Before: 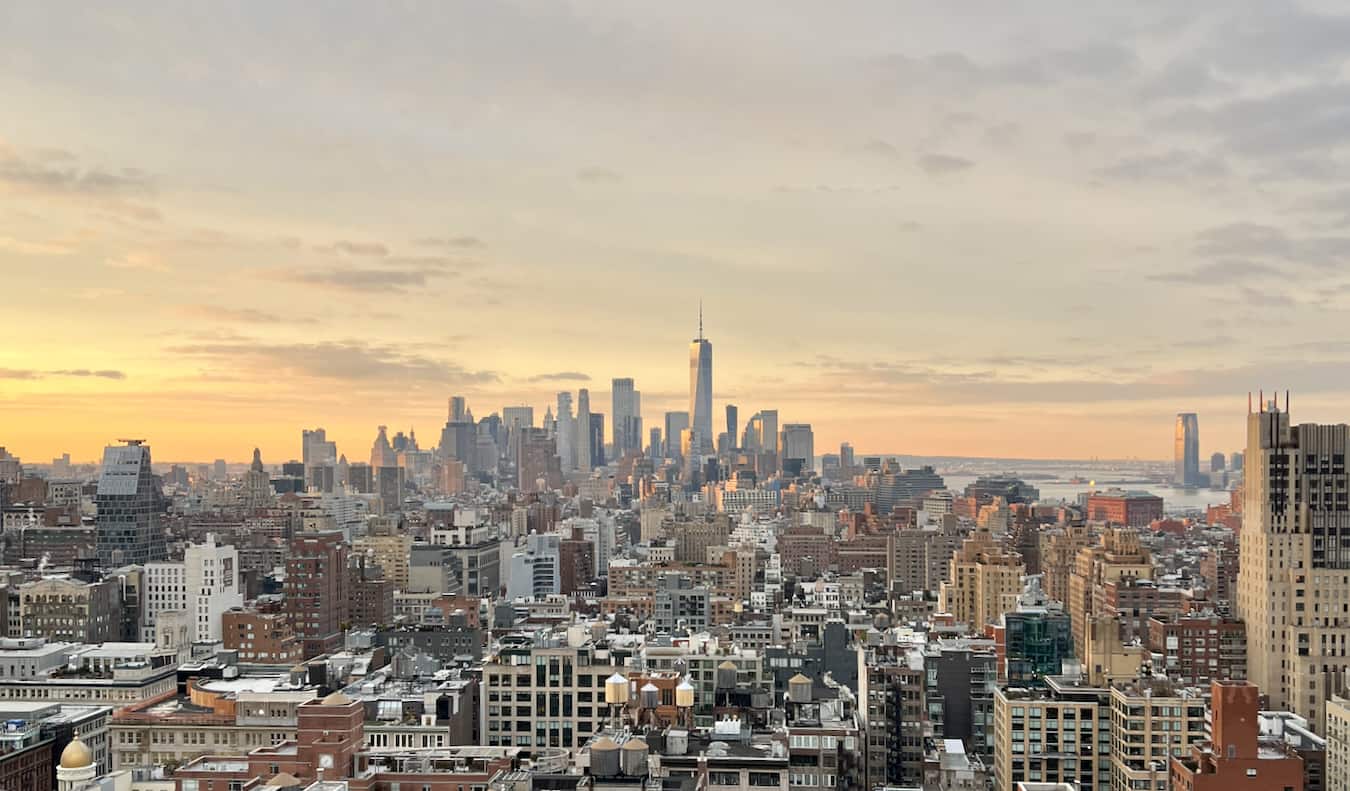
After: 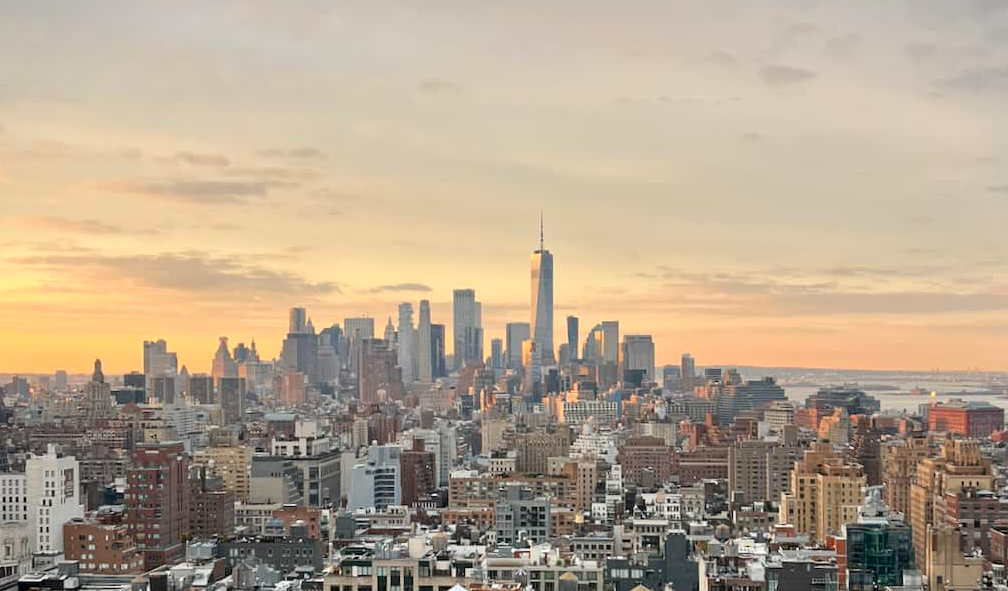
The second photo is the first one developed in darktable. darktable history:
crop and rotate: left 11.831%, top 11.346%, right 13.429%, bottom 13.899%
vignetting: fall-off start 100%, brightness -0.282, width/height ratio 1.31
levels: levels [0, 0.498, 0.996]
